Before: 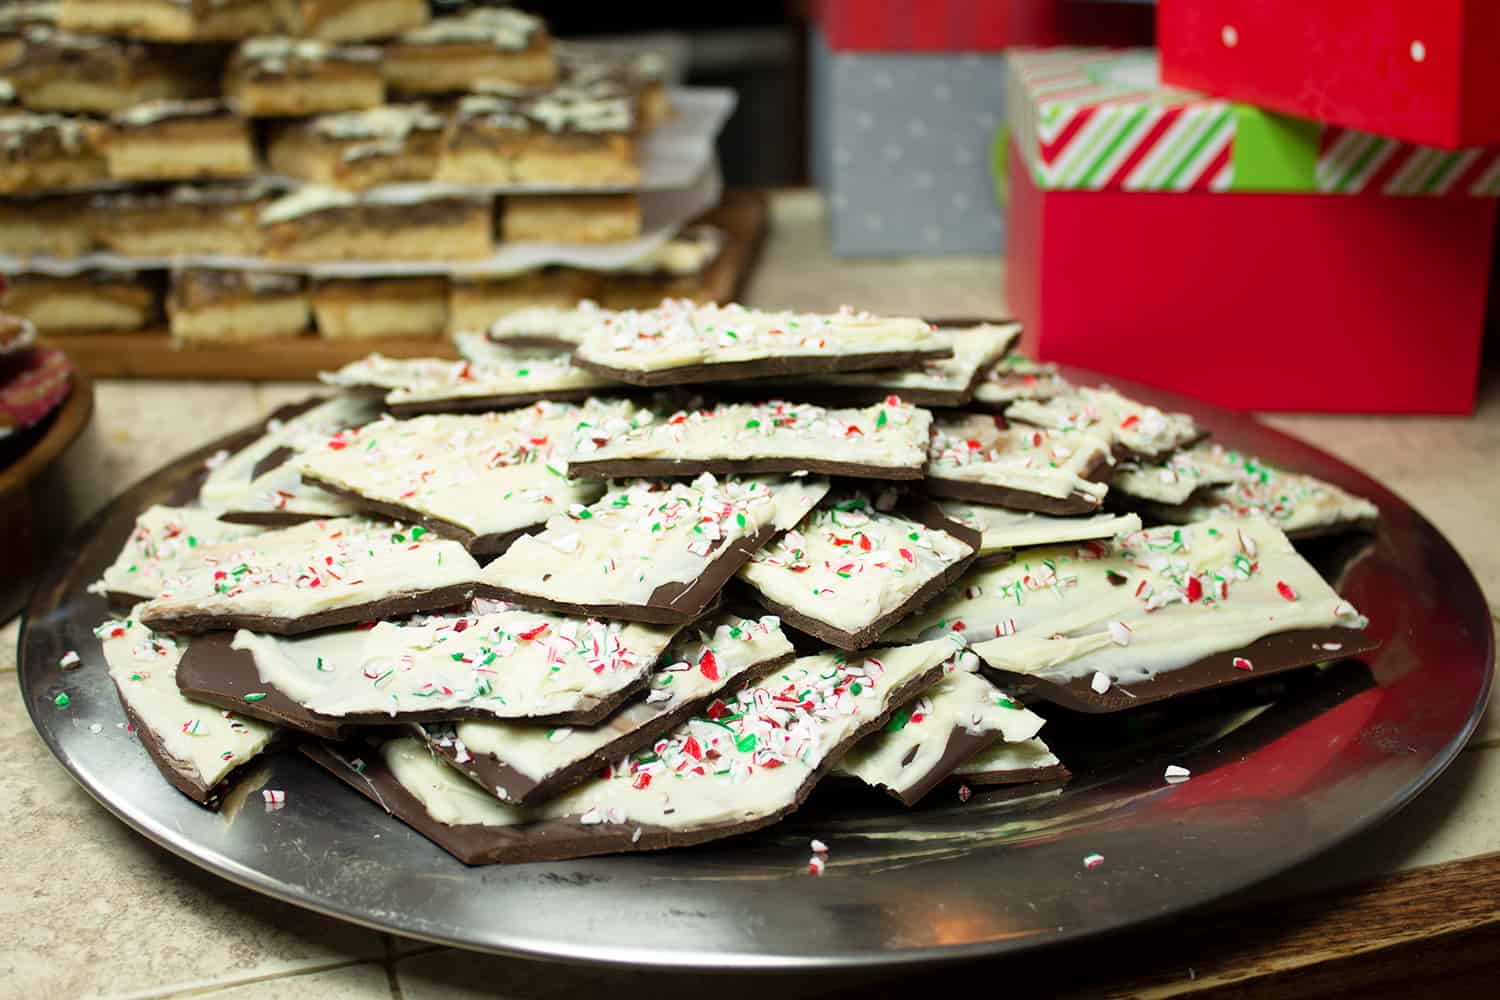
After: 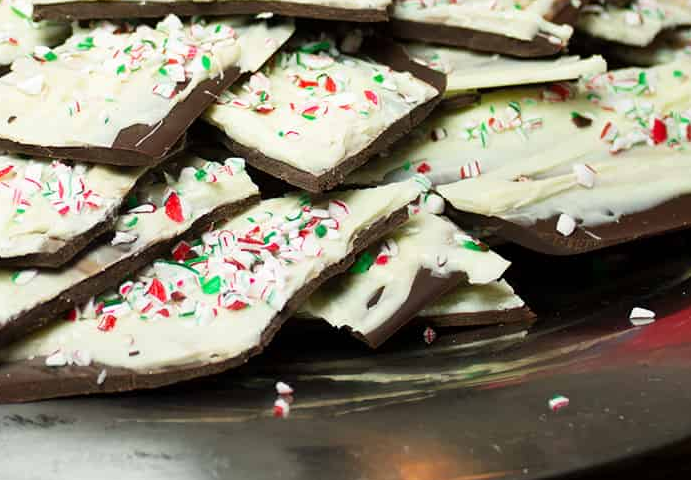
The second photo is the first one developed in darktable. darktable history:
crop: left 35.732%, top 45.857%, right 18.154%, bottom 6.083%
